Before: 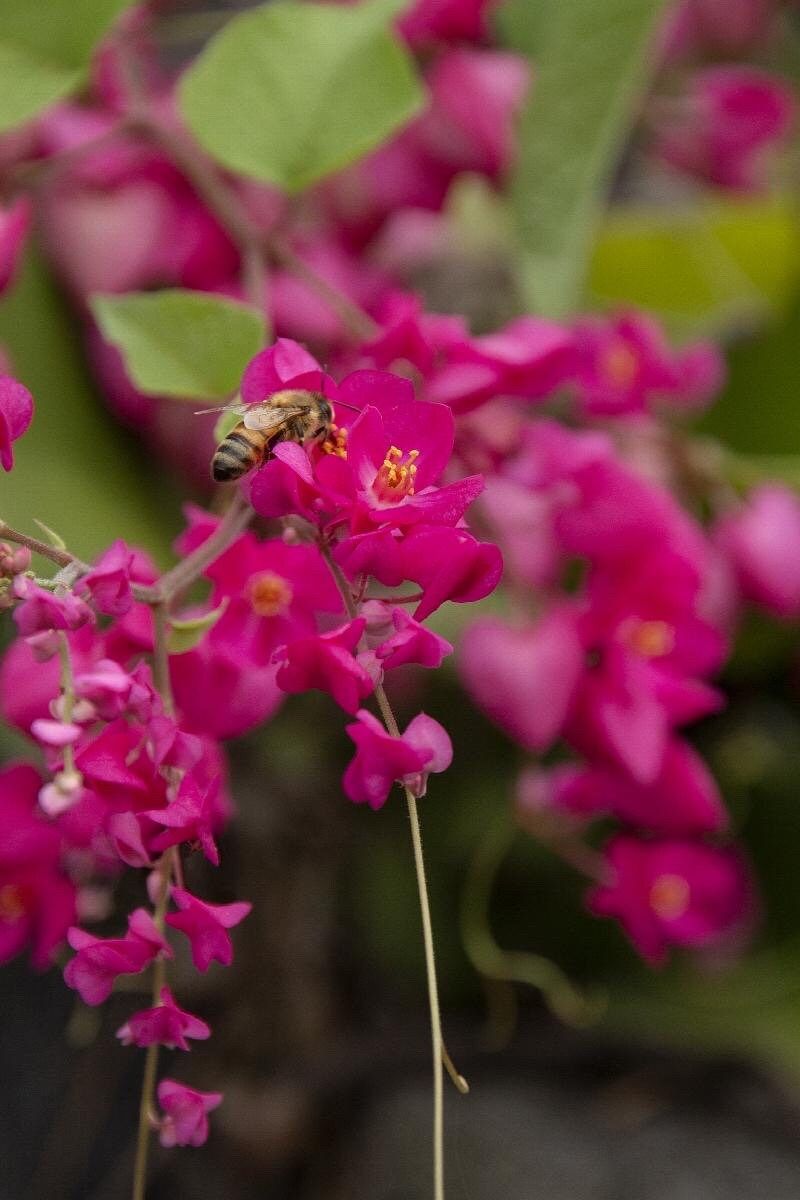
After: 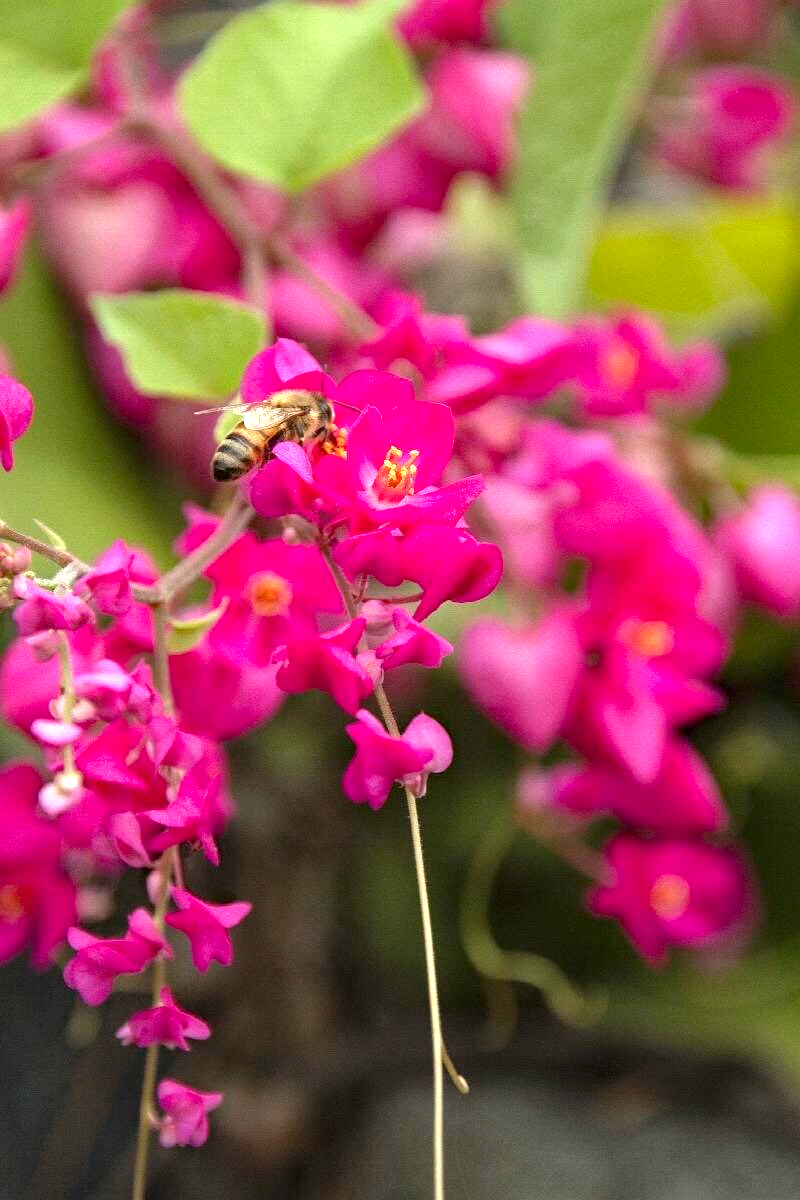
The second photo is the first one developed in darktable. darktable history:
exposure: black level correction 0, exposure 1.173 EV, compensate exposure bias true, compensate highlight preservation false
haze removal: compatibility mode true, adaptive false
